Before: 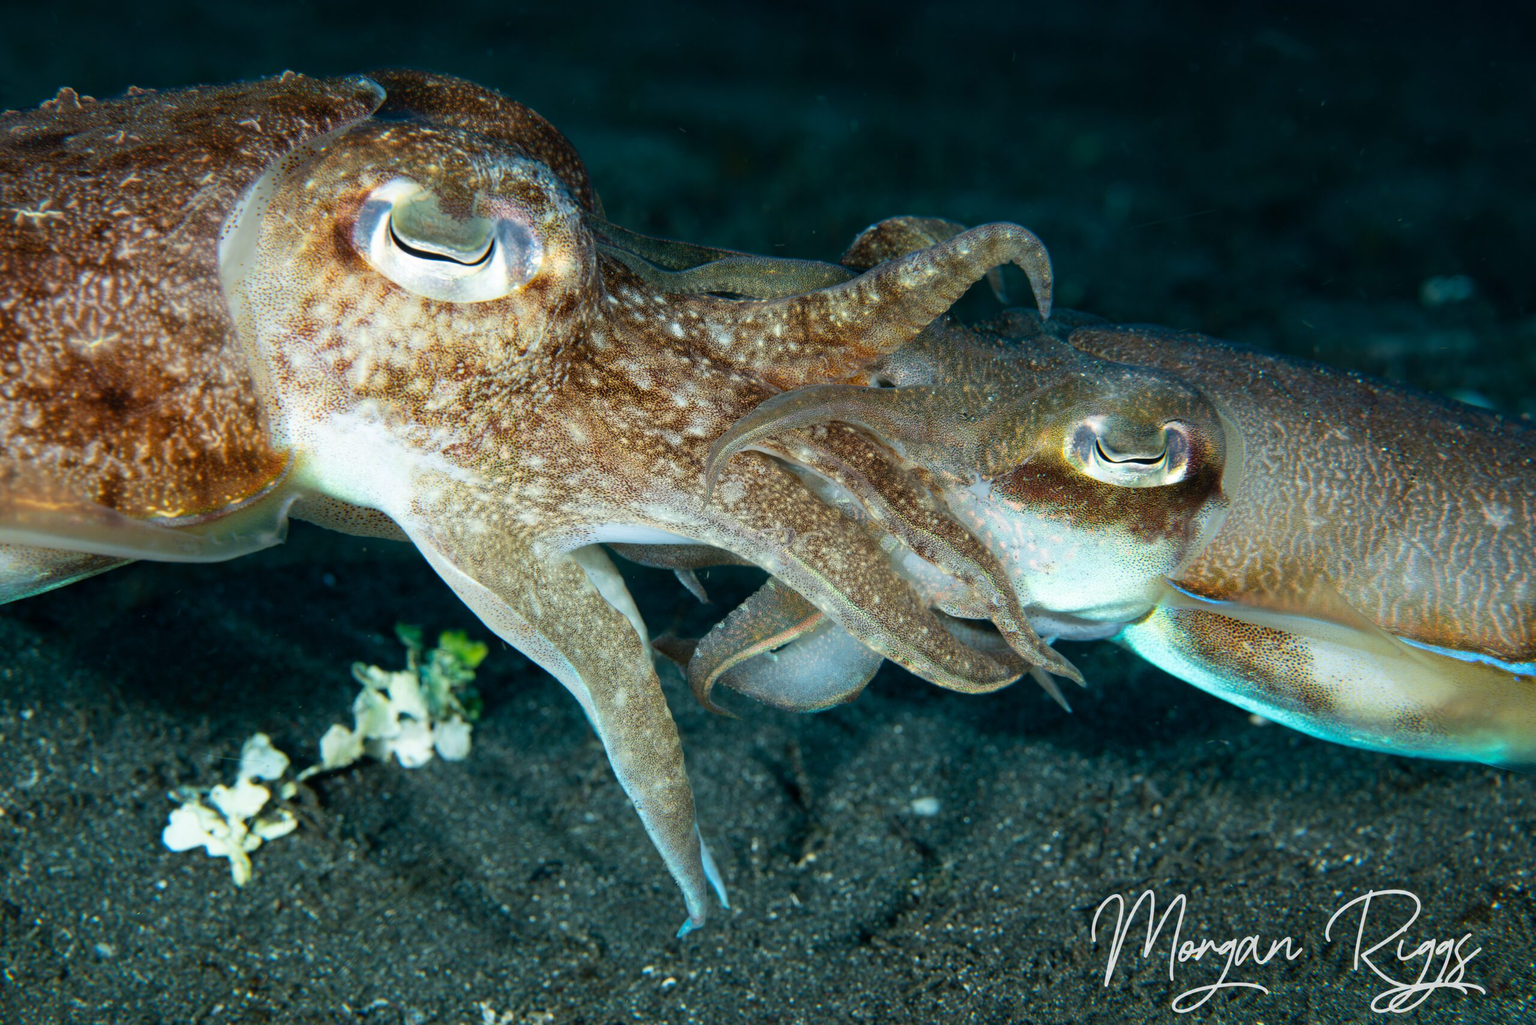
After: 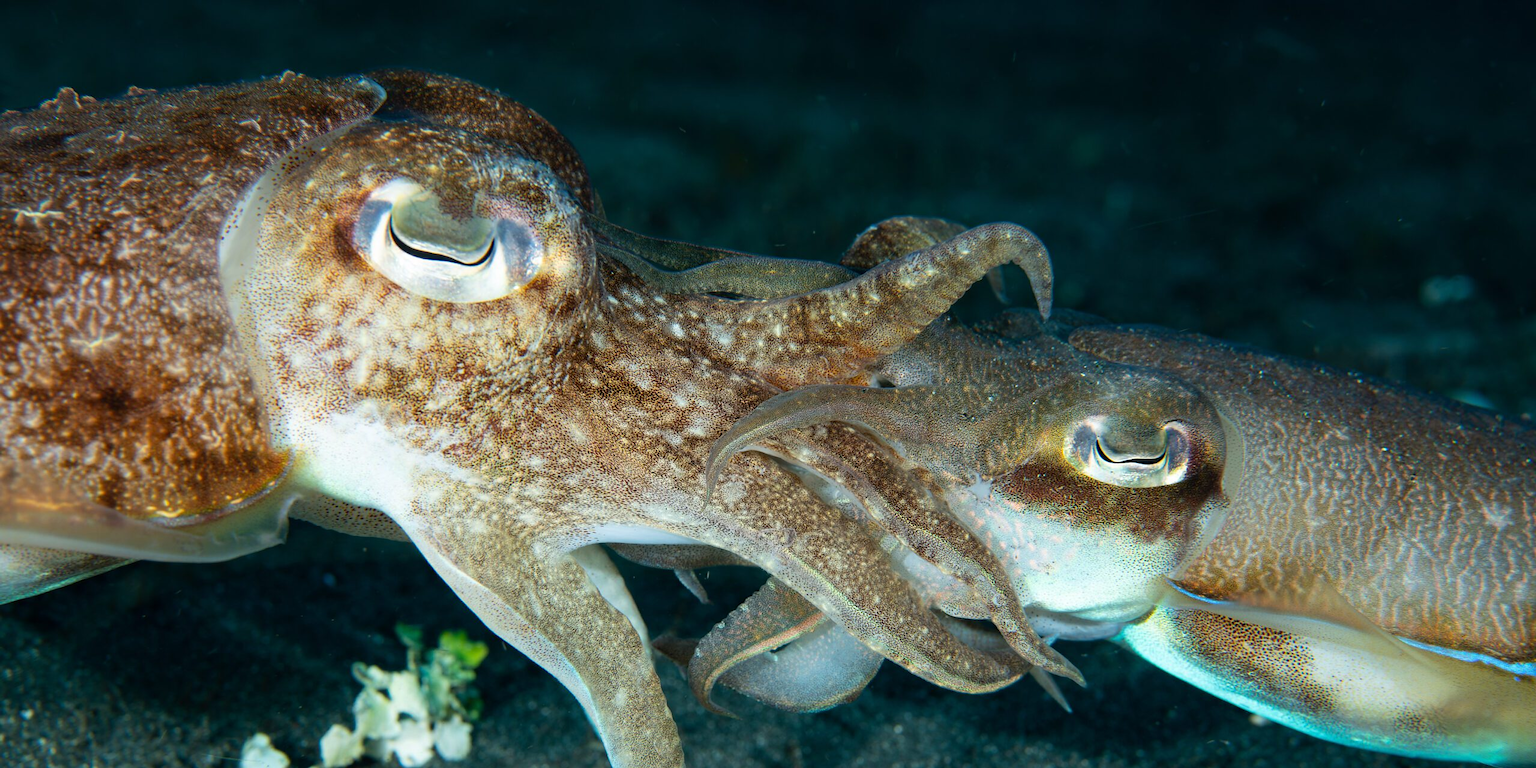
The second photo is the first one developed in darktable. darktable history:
crop: bottom 24.967%
sharpen: radius 1, threshold 1
exposure: compensate highlight preservation false
